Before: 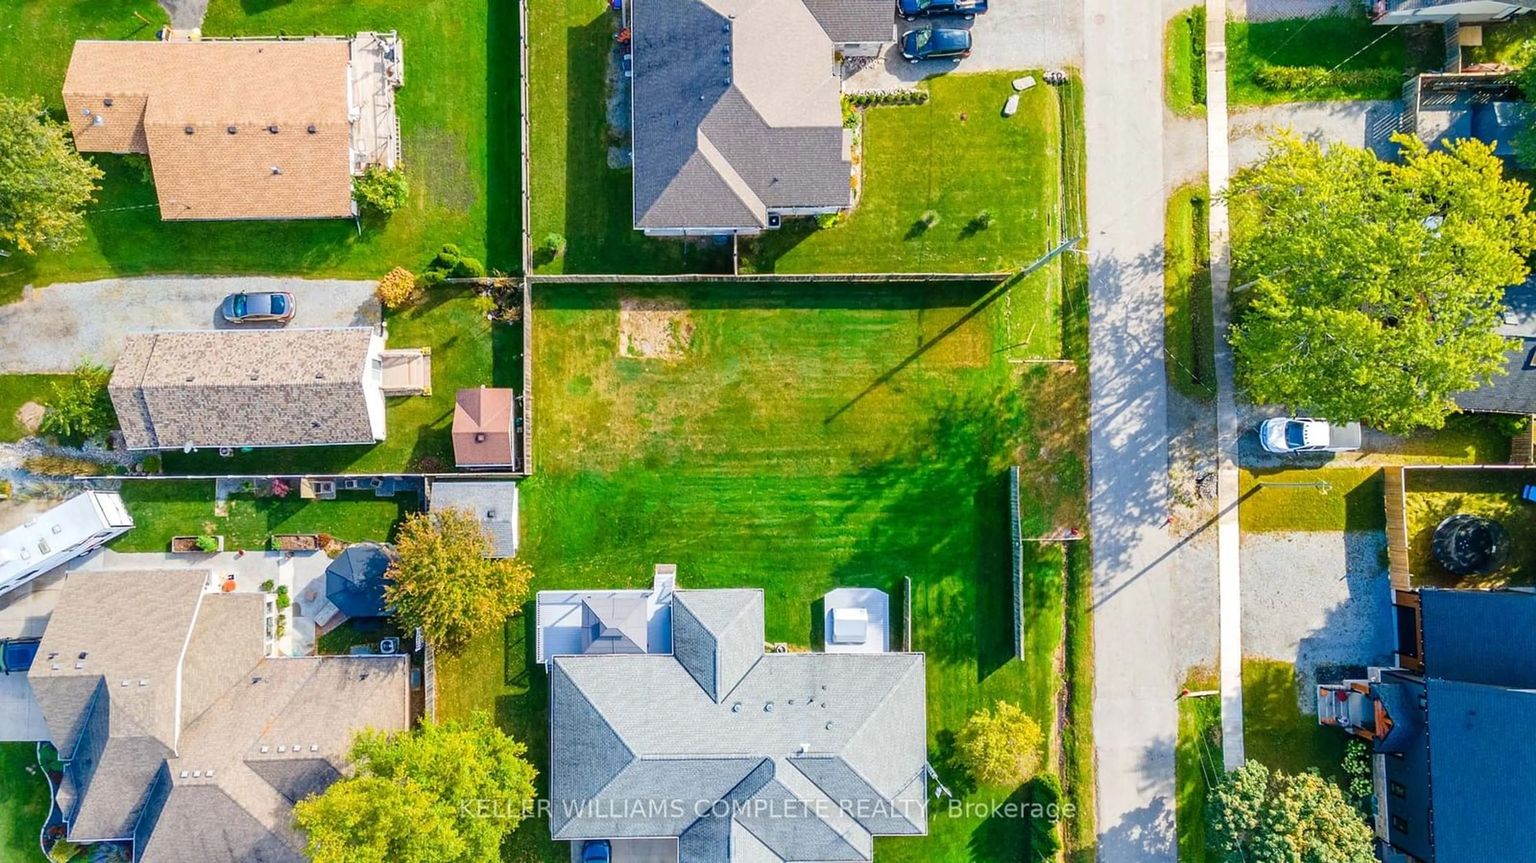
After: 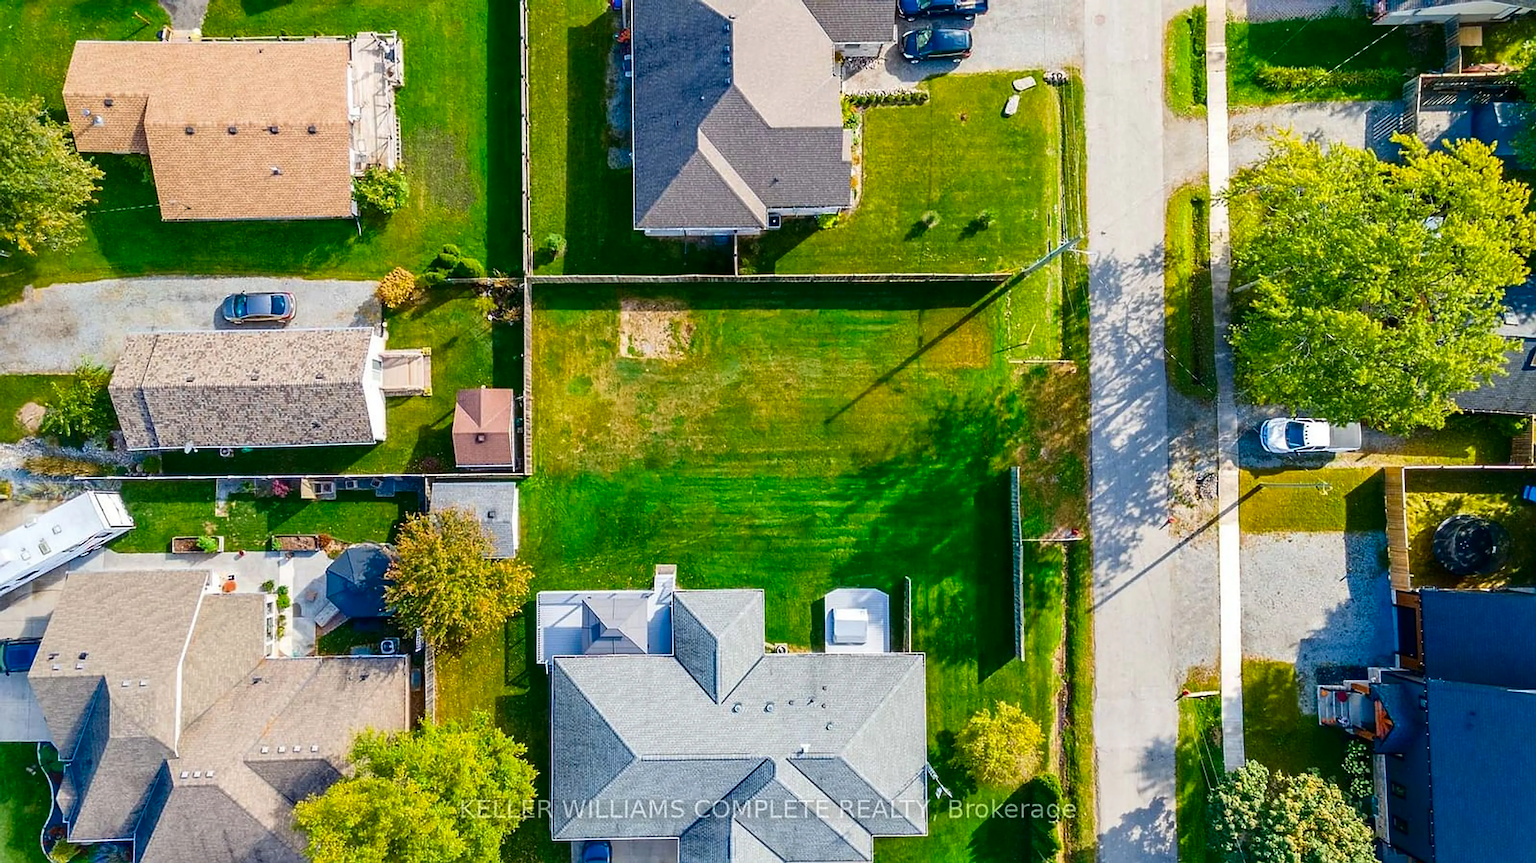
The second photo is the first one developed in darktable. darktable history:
sharpen: on, module defaults
contrast brightness saturation: contrast 0.066, brightness -0.127, saturation 0.051
